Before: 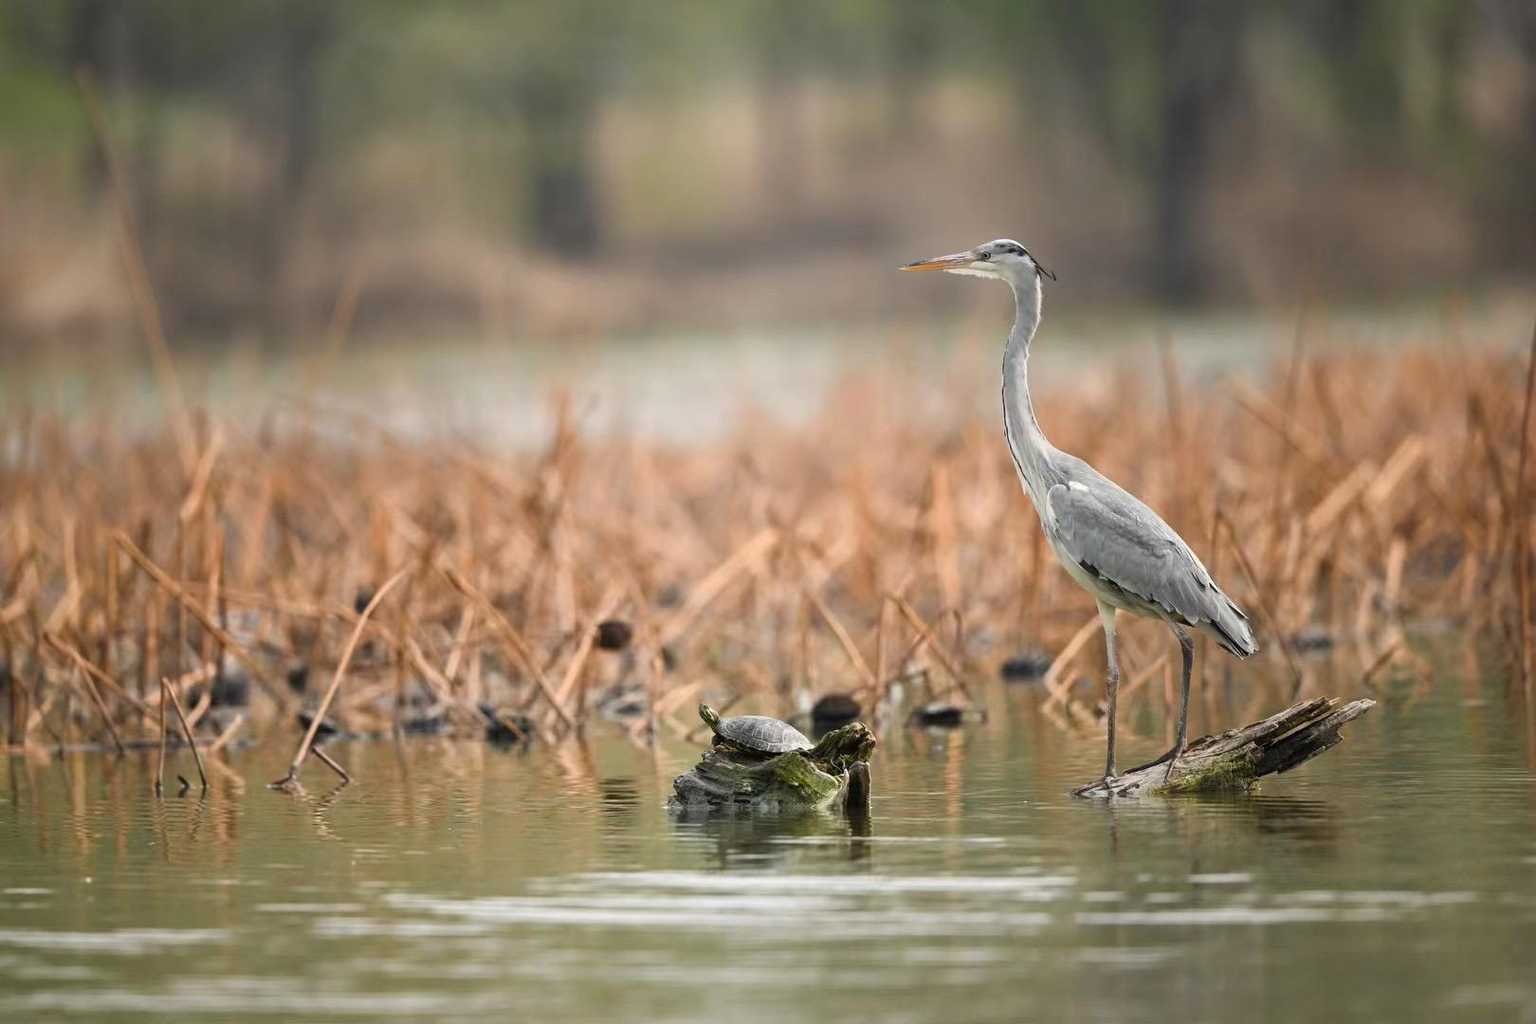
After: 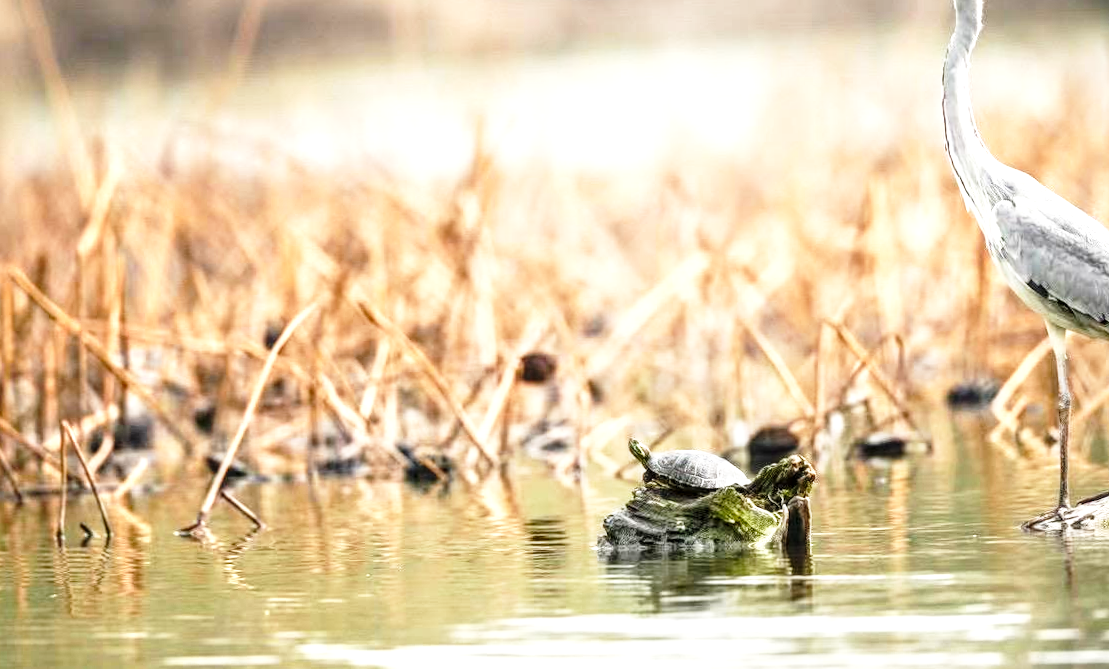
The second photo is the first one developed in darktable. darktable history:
crop: left 6.488%, top 27.668%, right 24.183%, bottom 8.656%
local contrast: highlights 61%, detail 143%, midtone range 0.428
base curve: curves: ch0 [(0, 0) (0.026, 0.03) (0.109, 0.232) (0.351, 0.748) (0.669, 0.968) (1, 1)], preserve colors none
tone equalizer: on, module defaults
exposure: exposure 0.2 EV, compensate highlight preservation false
rotate and perspective: rotation -1°, crop left 0.011, crop right 0.989, crop top 0.025, crop bottom 0.975
